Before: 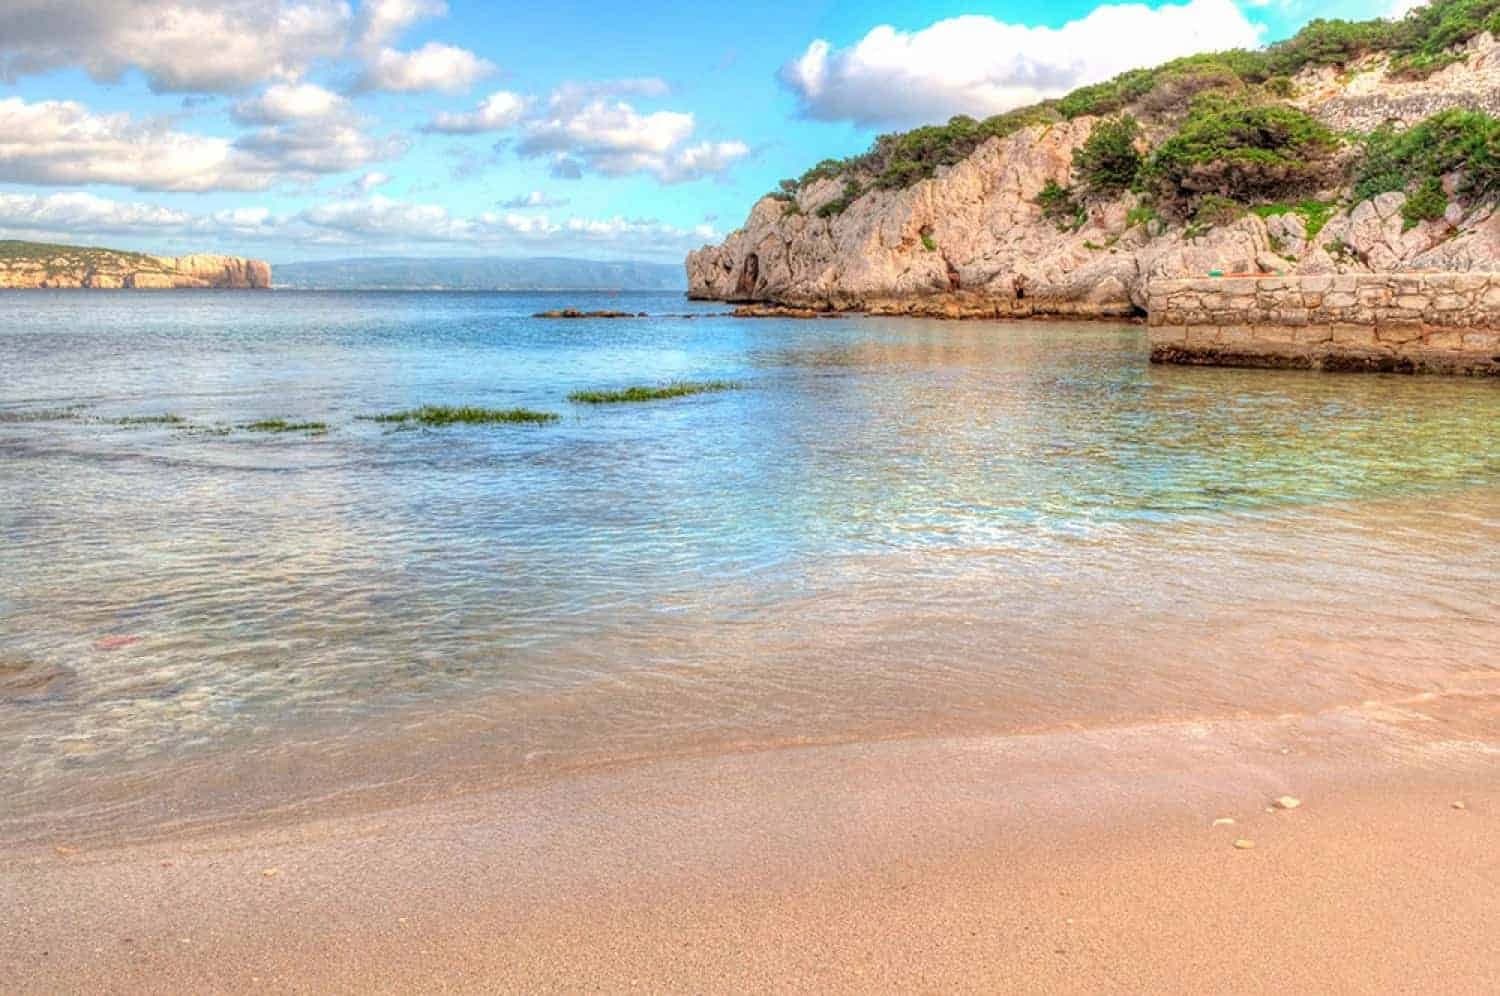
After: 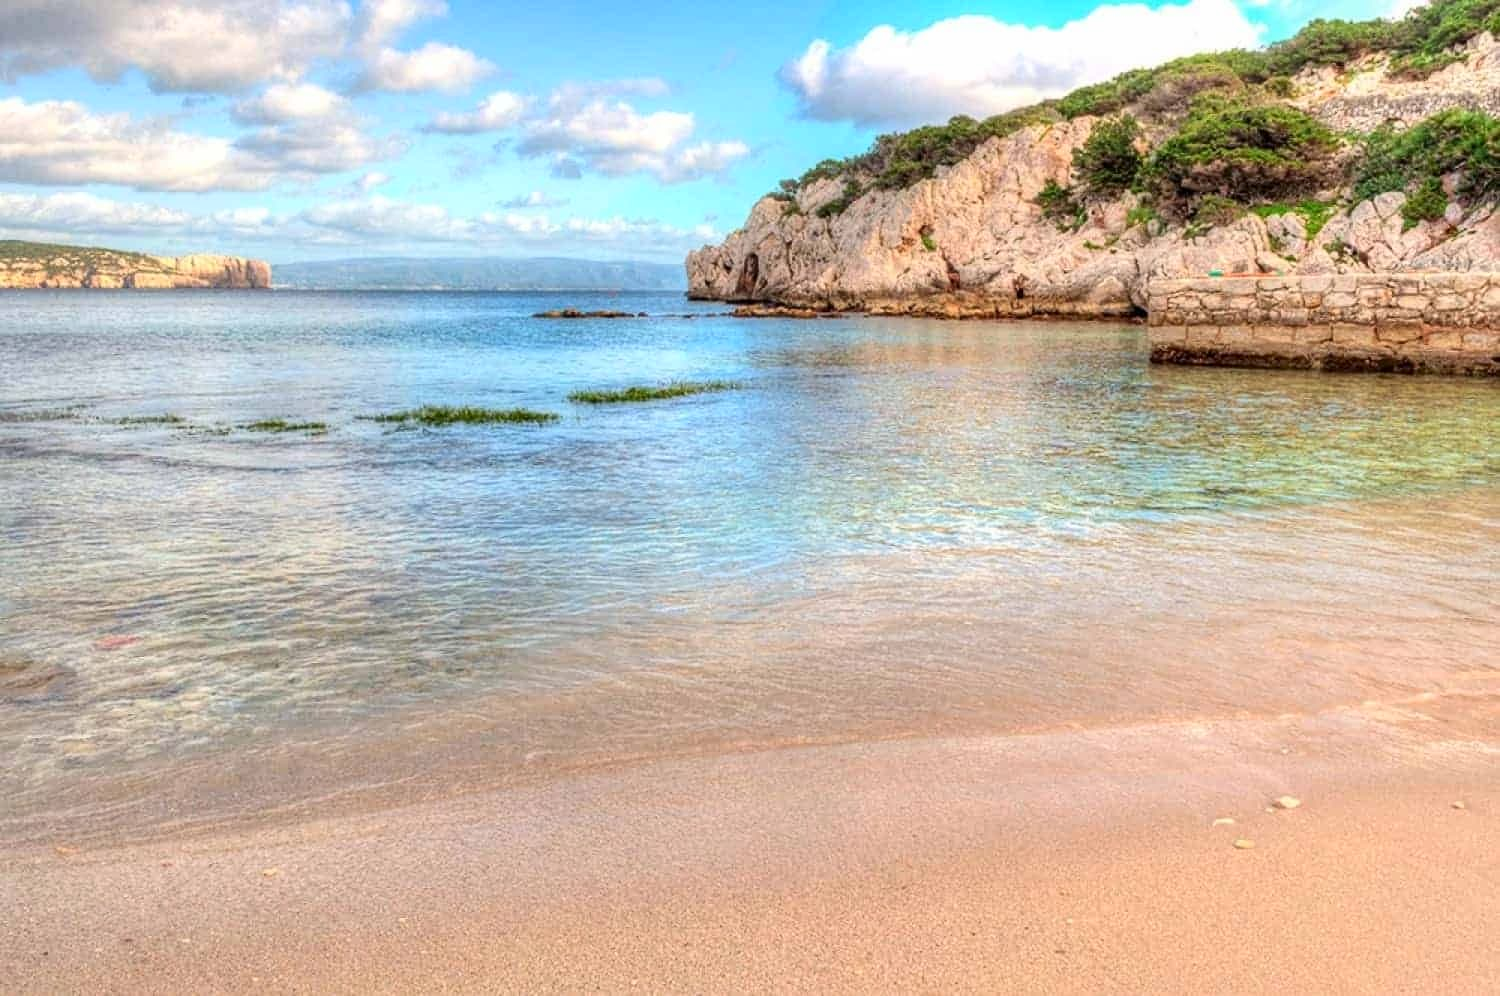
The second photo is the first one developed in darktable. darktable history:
contrast brightness saturation: contrast 0.137
